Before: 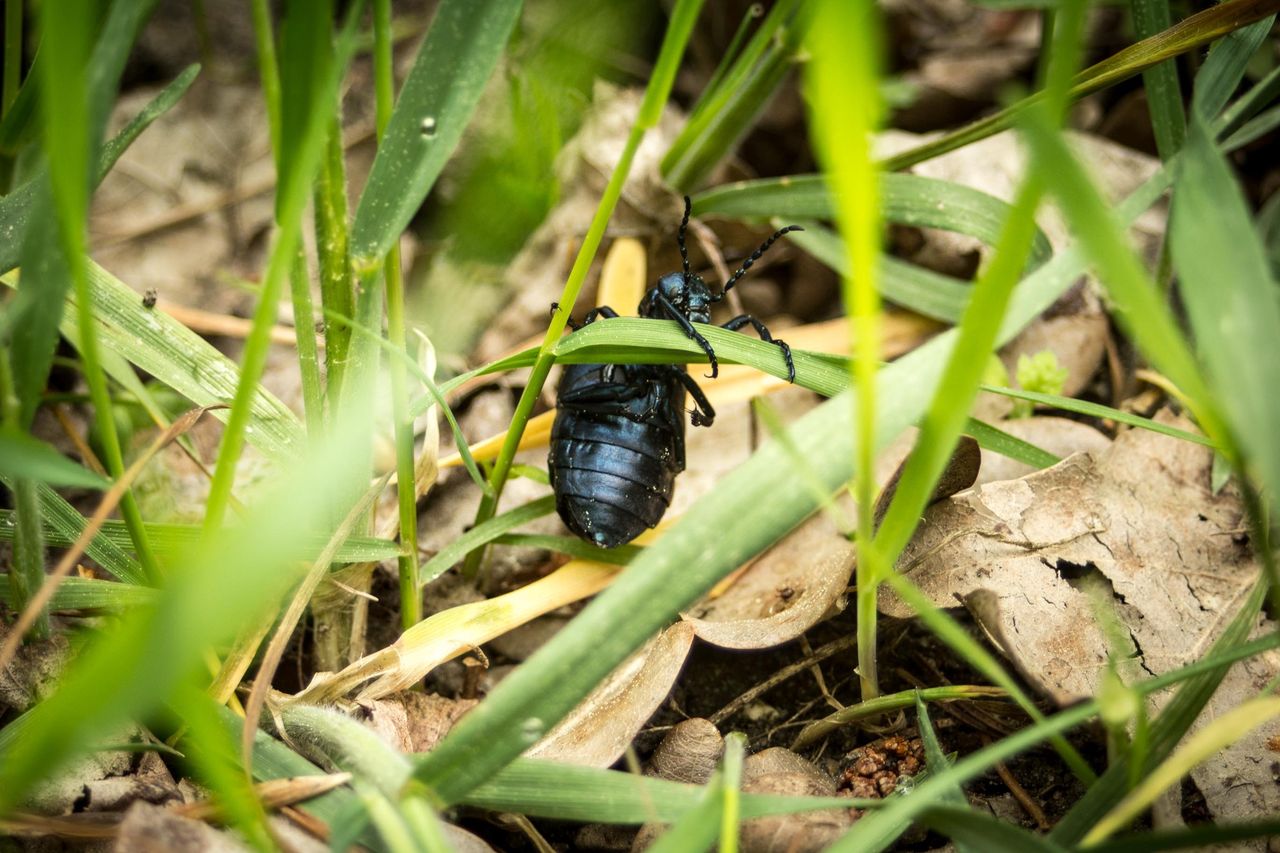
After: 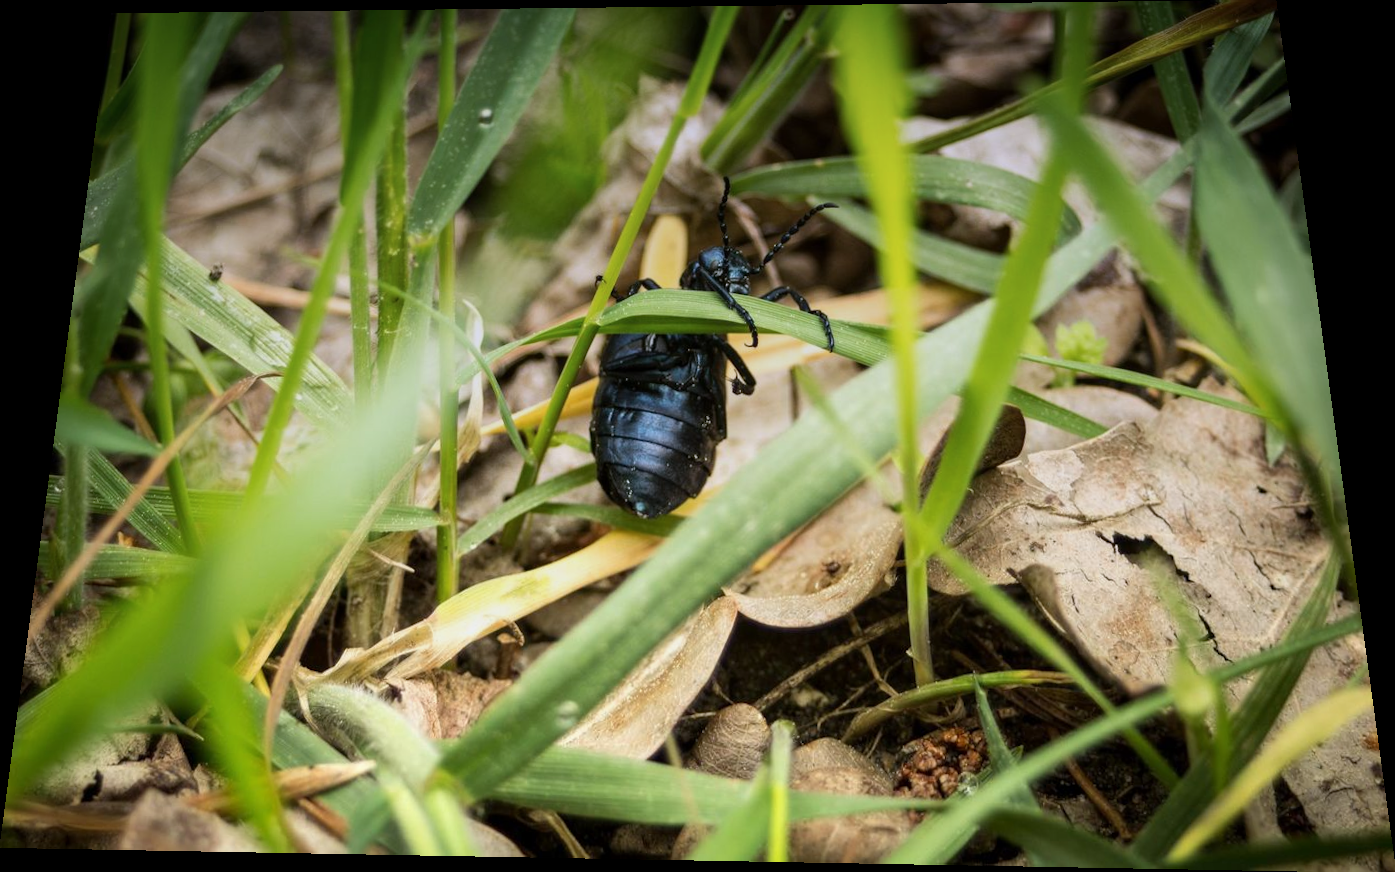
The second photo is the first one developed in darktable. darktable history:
tone equalizer: on, module defaults
graduated density: hue 238.83°, saturation 50%
rotate and perspective: rotation 0.128°, lens shift (vertical) -0.181, lens shift (horizontal) -0.044, shear 0.001, automatic cropping off
